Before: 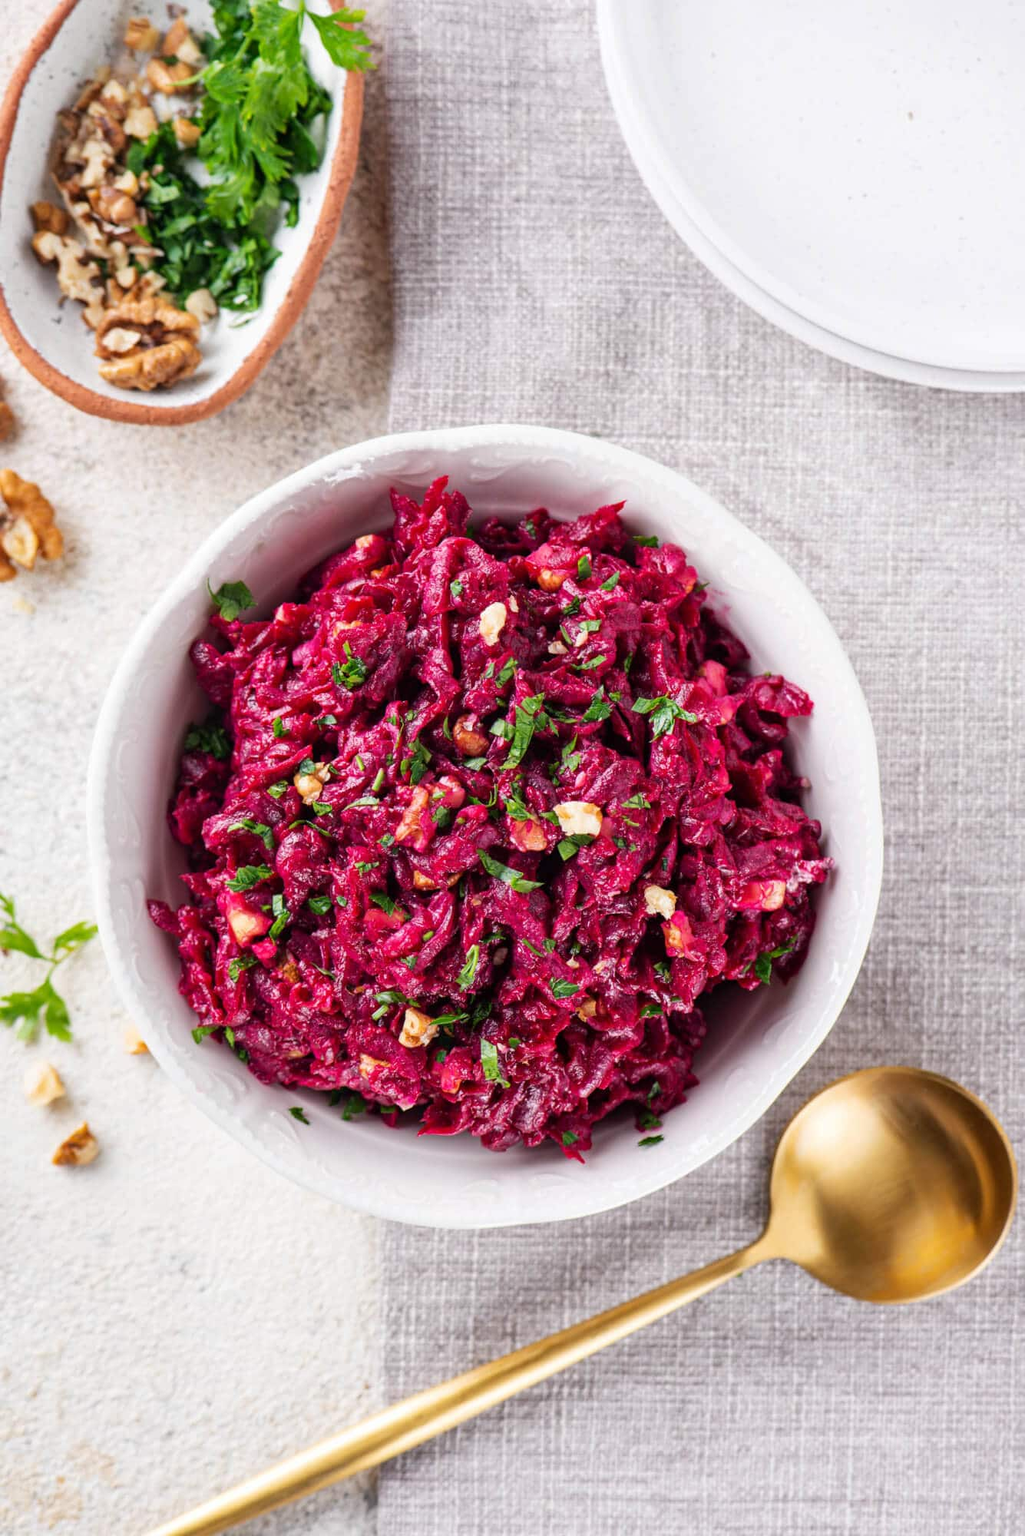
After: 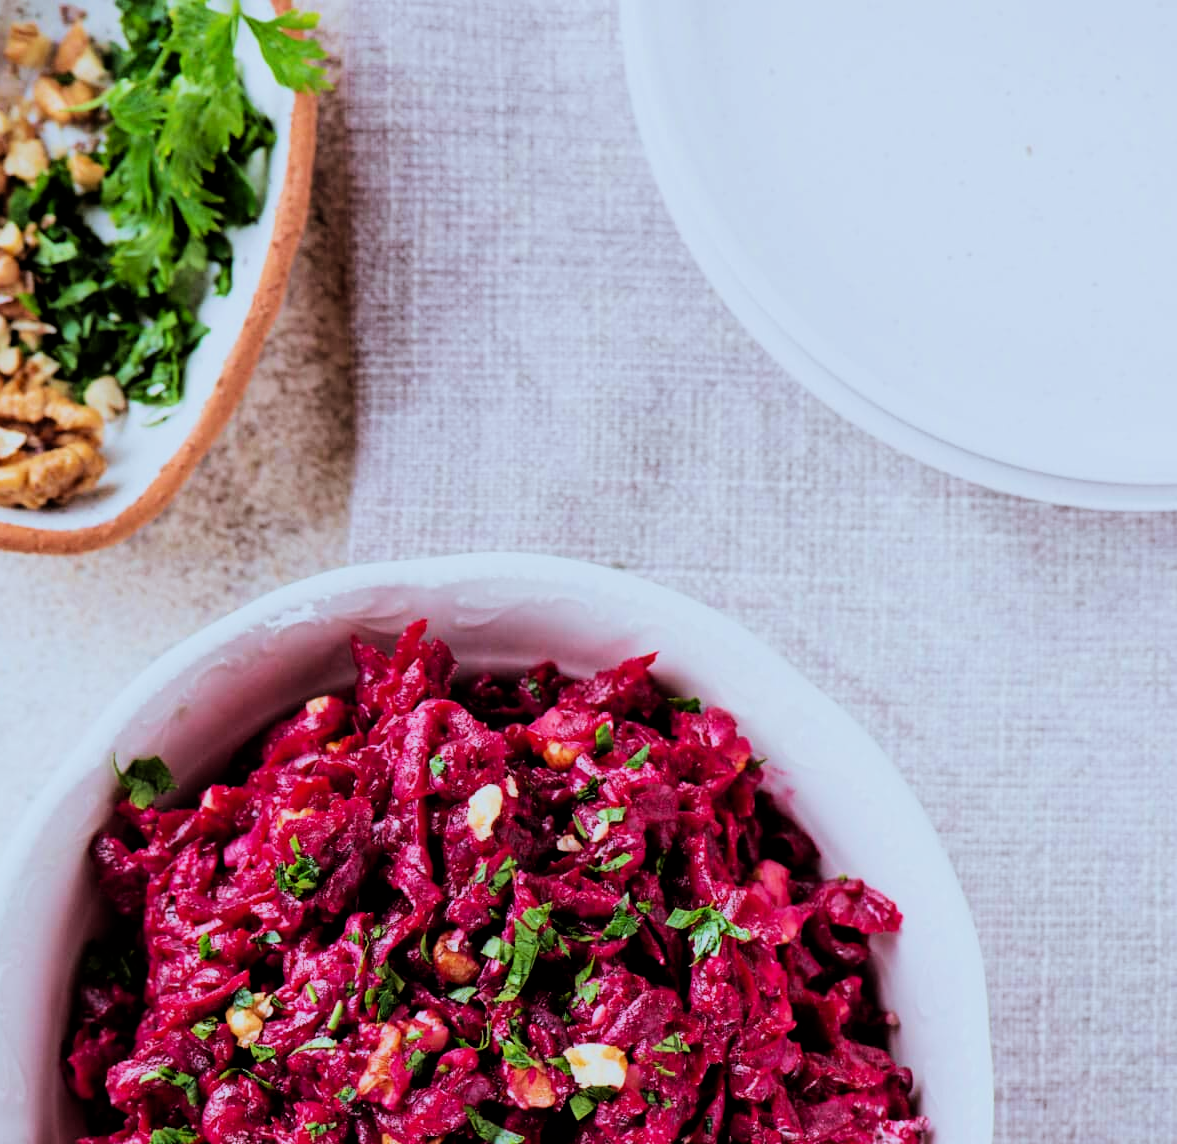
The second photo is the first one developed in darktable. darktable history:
crop and rotate: left 11.812%, bottom 42.776%
velvia: on, module defaults
color calibration: illuminant Planckian (black body), x 0.375, y 0.373, temperature 4117 K
filmic rgb: black relative exposure -5 EV, hardness 2.88, contrast 1.3, highlights saturation mix -10%
rgb levels: mode RGB, independent channels, levels [[0, 0.5, 1], [0, 0.521, 1], [0, 0.536, 1]]
